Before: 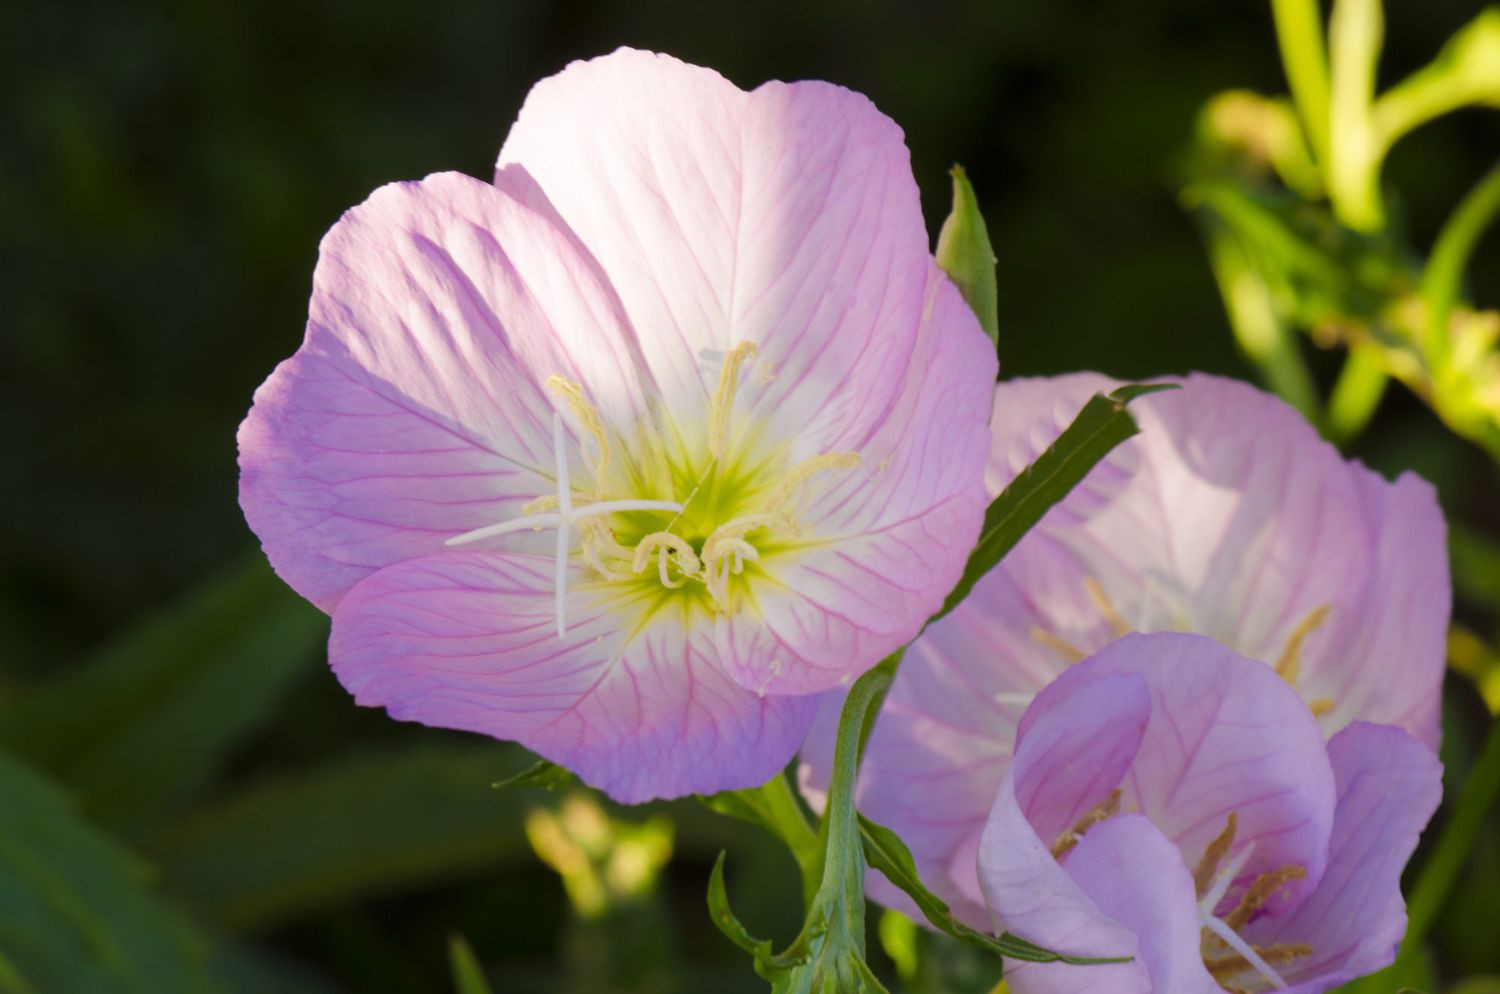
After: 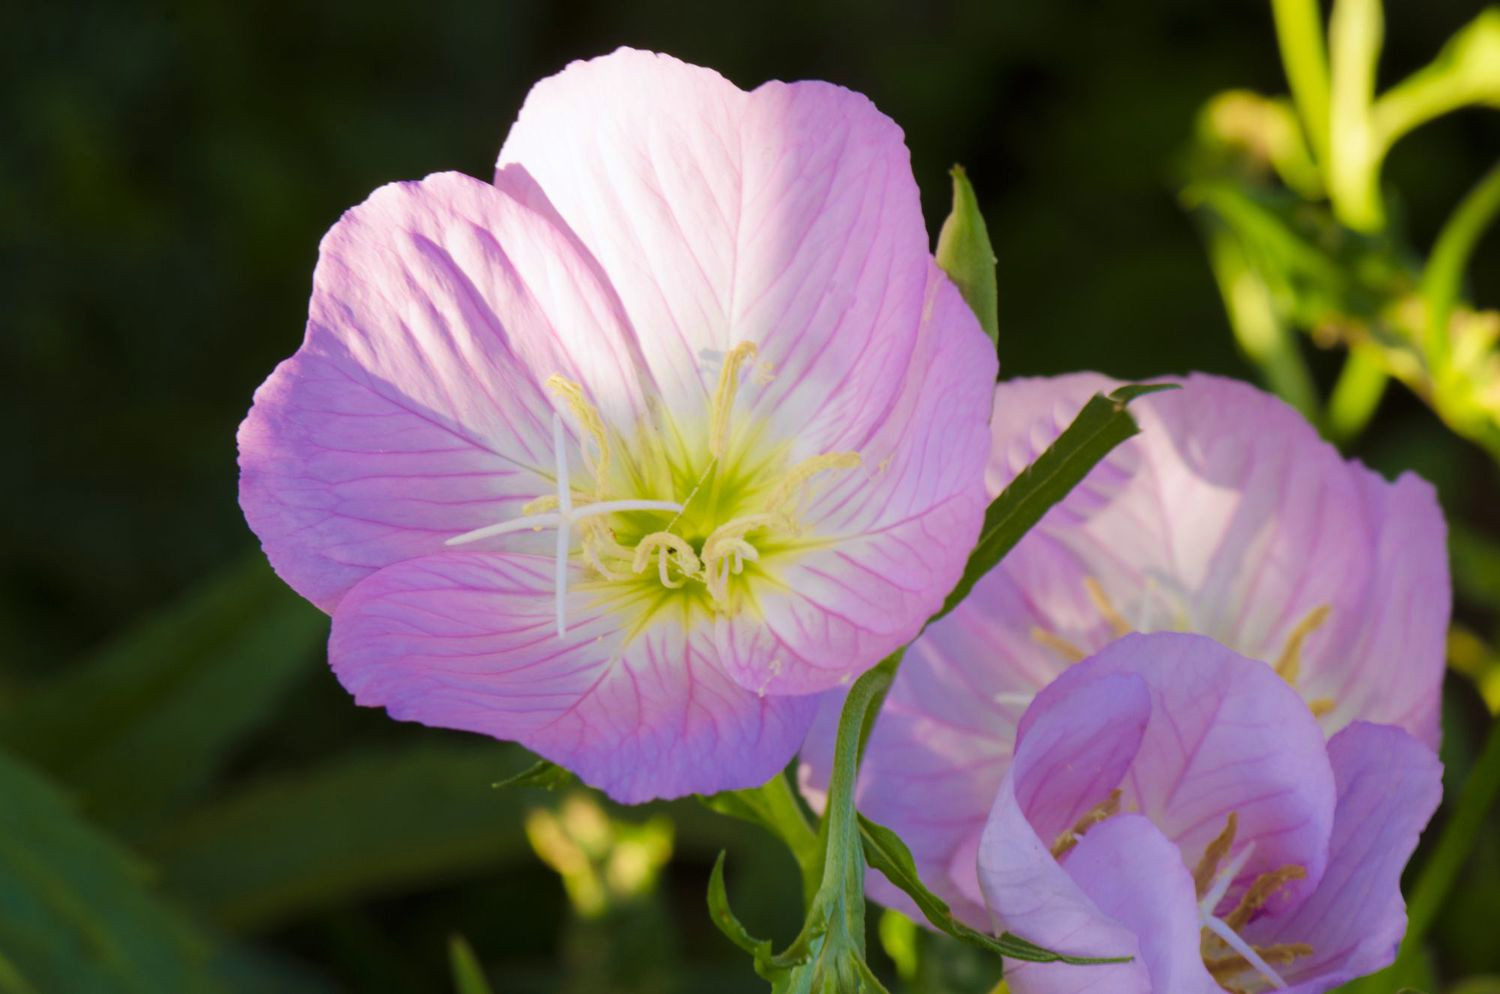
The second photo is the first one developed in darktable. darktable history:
white balance: red 0.988, blue 1.017
velvia: on, module defaults
